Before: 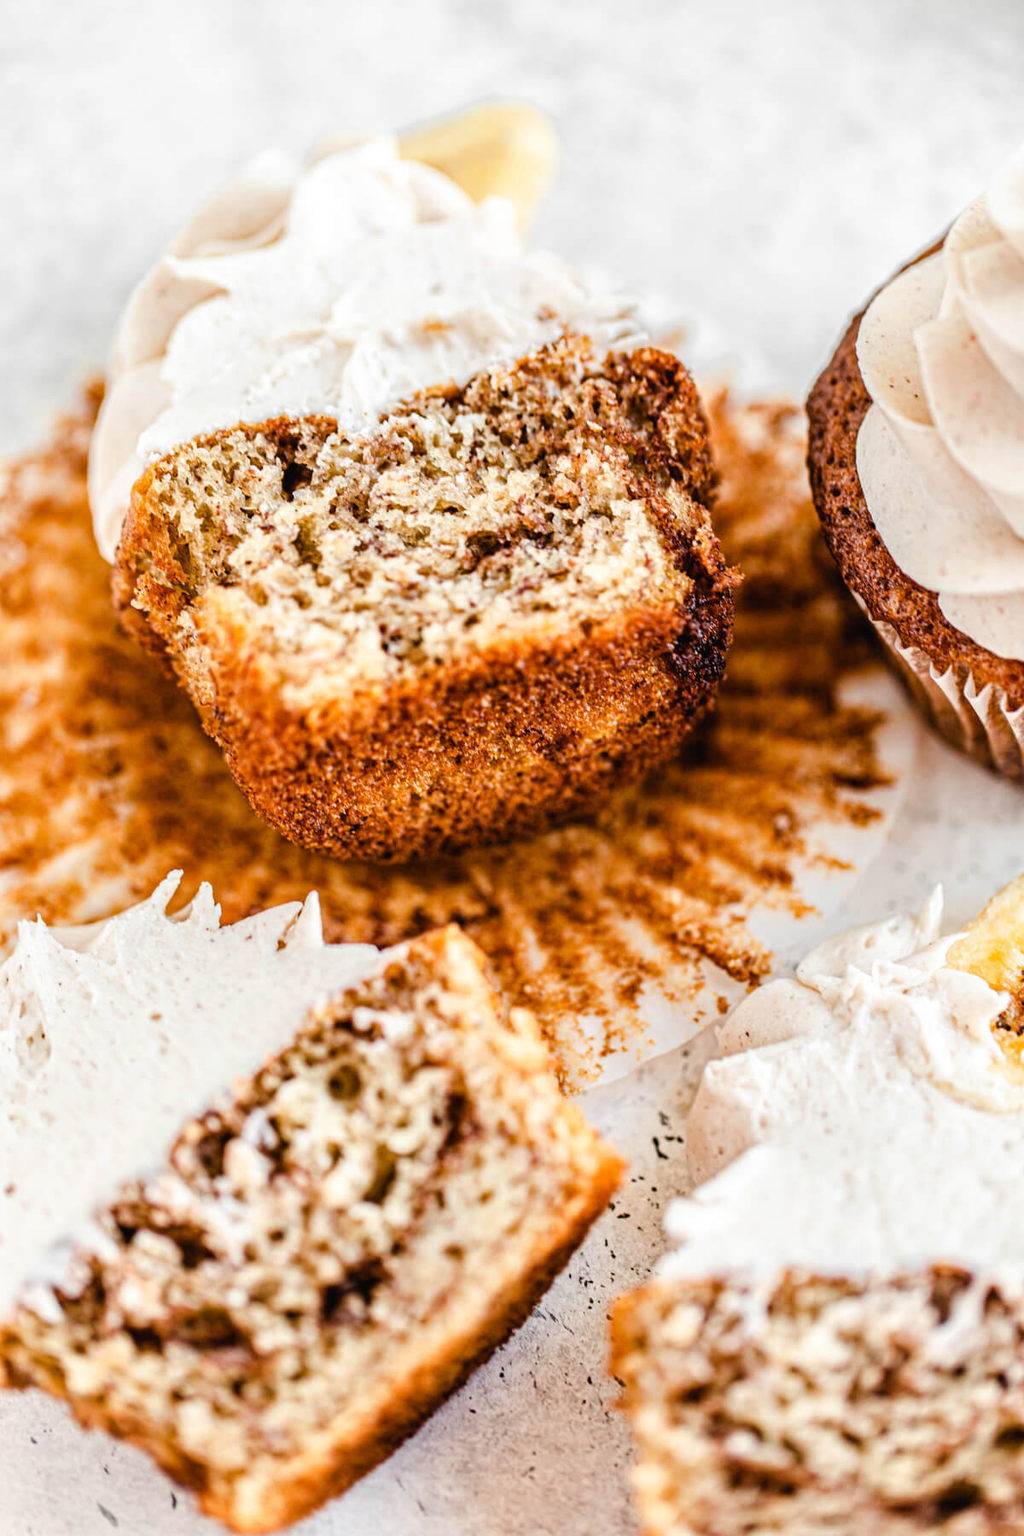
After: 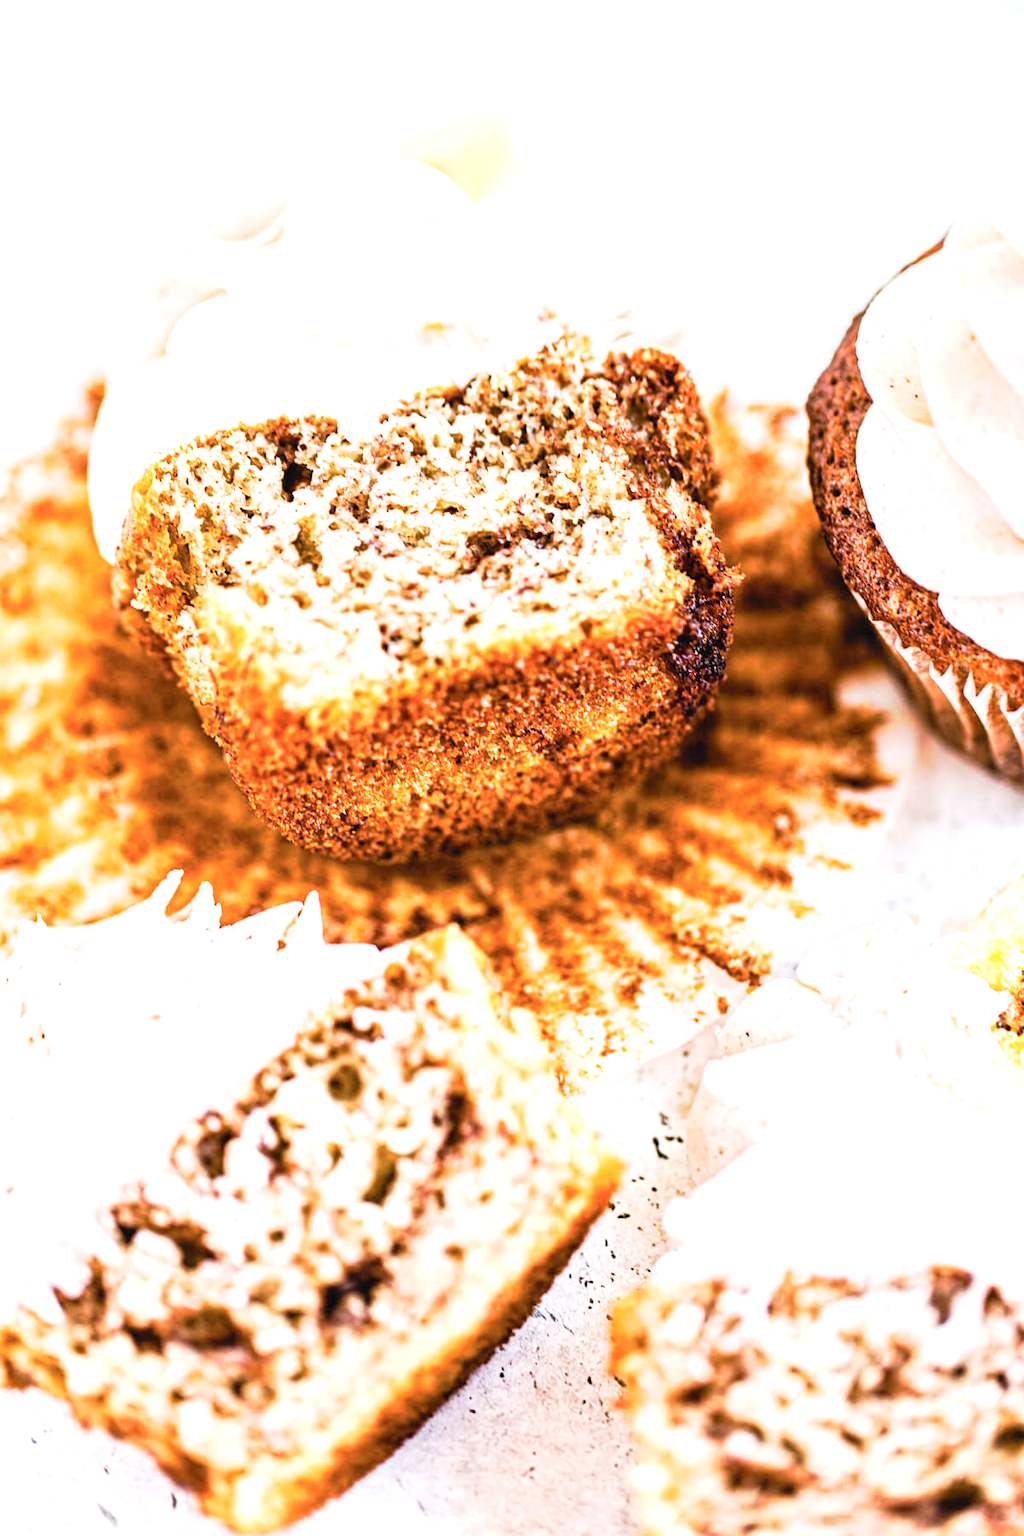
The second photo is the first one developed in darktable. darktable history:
tone curve: curves: ch0 [(0.013, 0) (0.061, 0.059) (0.239, 0.256) (0.502, 0.501) (0.683, 0.676) (0.761, 0.773) (0.858, 0.858) (0.987, 0.945)]; ch1 [(0, 0) (0.172, 0.123) (0.304, 0.267) (0.414, 0.395) (0.472, 0.473) (0.502, 0.502) (0.521, 0.528) (0.583, 0.595) (0.654, 0.673) (0.728, 0.761) (1, 1)]; ch2 [(0, 0) (0.411, 0.424) (0.485, 0.476) (0.502, 0.501) (0.553, 0.557) (0.57, 0.576) (1, 1)], preserve colors none
exposure: black level correction 0, exposure 1 EV, compensate exposure bias true, compensate highlight preservation false
color calibration: illuminant as shot in camera, x 0.358, y 0.373, temperature 4628.91 K
